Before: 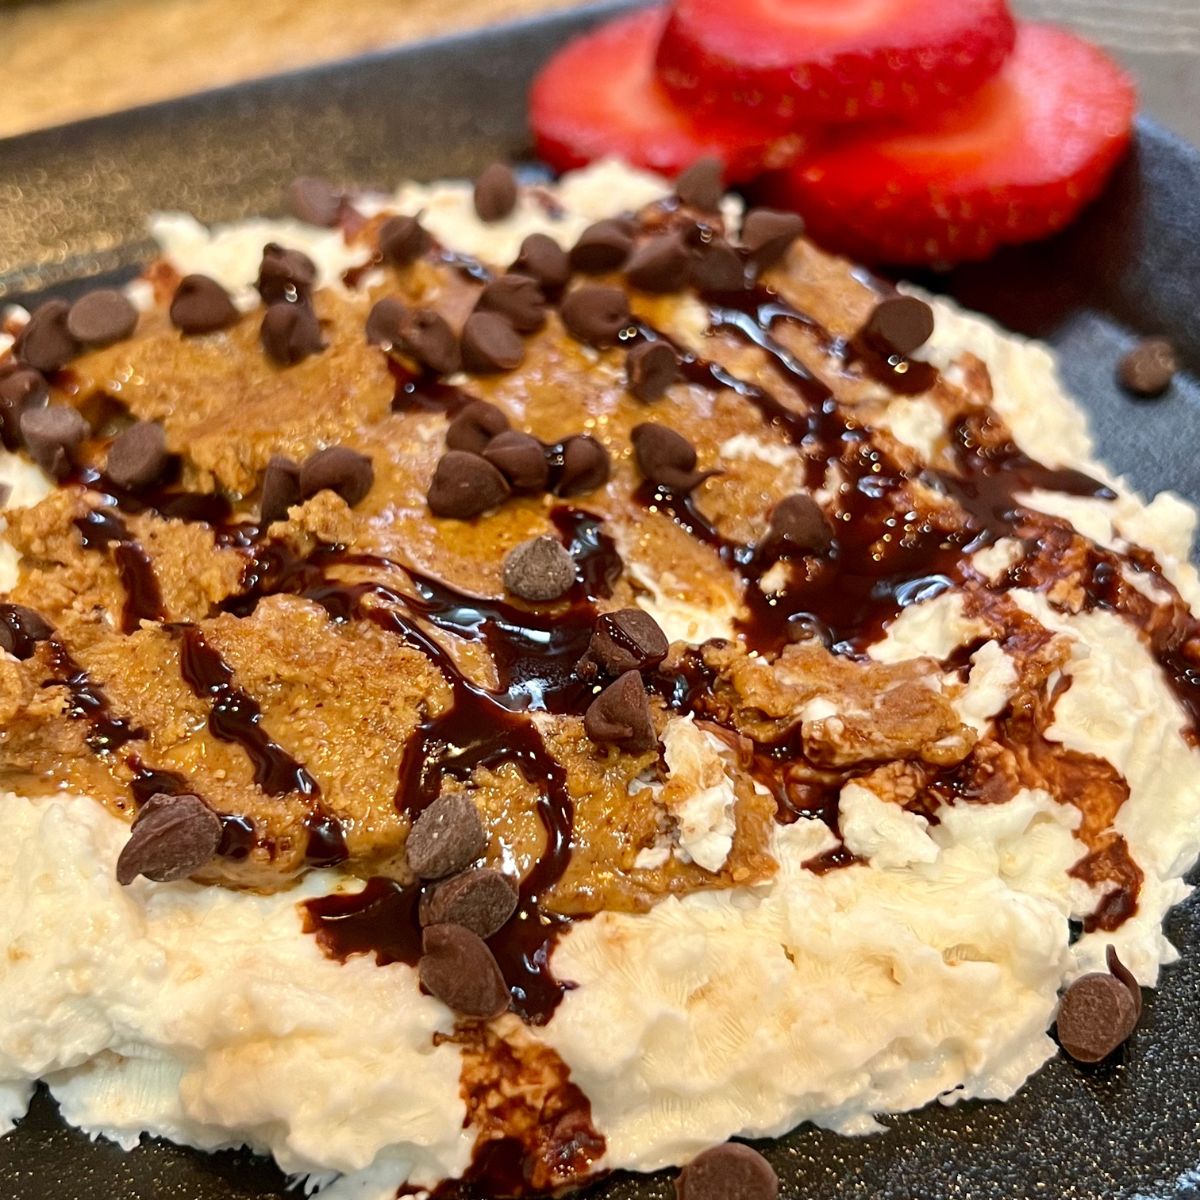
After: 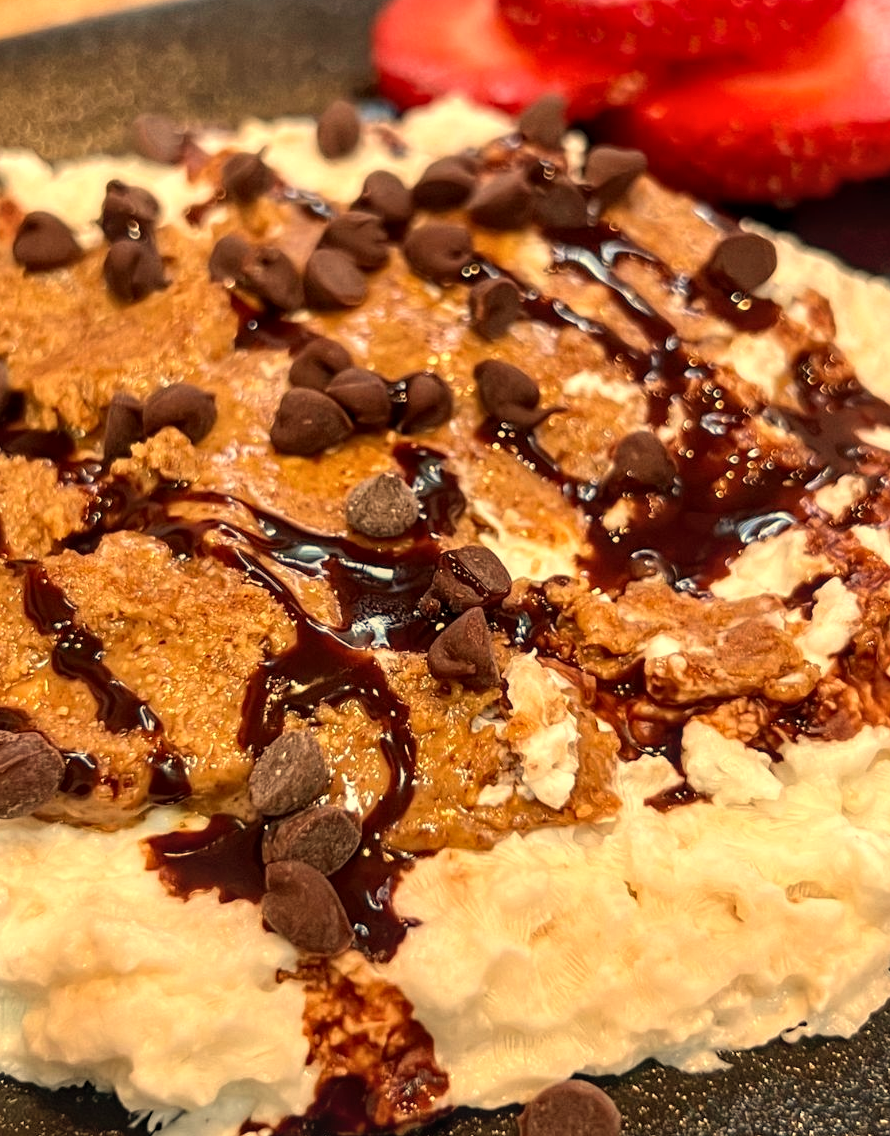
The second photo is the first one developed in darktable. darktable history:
local contrast: on, module defaults
crop and rotate: left 13.15%, top 5.251%, right 12.609%
white balance: red 1.138, green 0.996, blue 0.812
